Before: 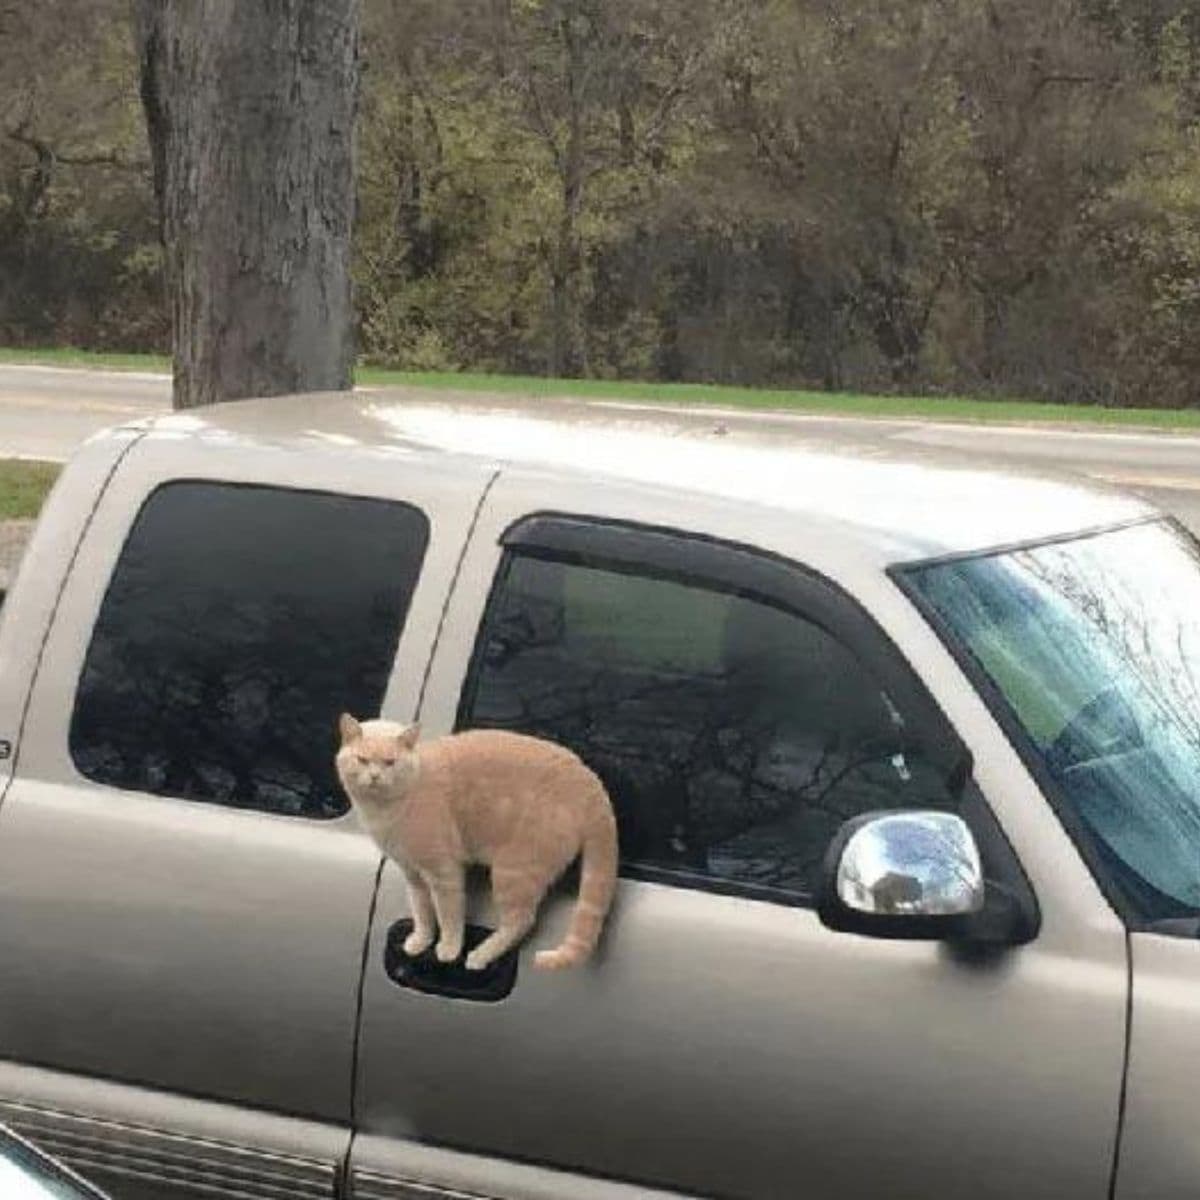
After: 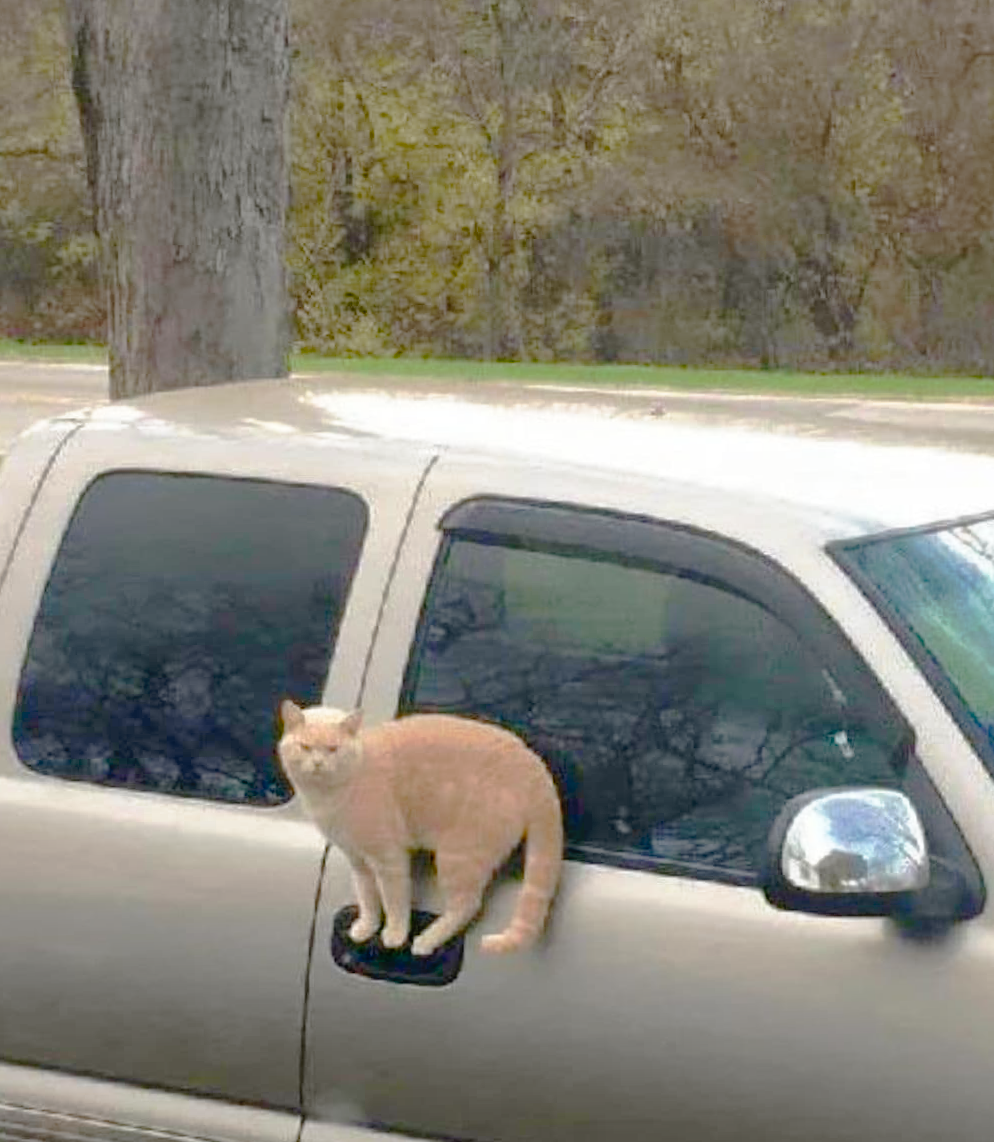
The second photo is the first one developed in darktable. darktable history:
shadows and highlights: on, module defaults
crop and rotate: angle 1°, left 4.281%, top 0.642%, right 11.383%, bottom 2.486%
tone curve: curves: ch0 [(0, 0) (0.003, 0.007) (0.011, 0.011) (0.025, 0.021) (0.044, 0.04) (0.069, 0.07) (0.1, 0.129) (0.136, 0.187) (0.177, 0.254) (0.224, 0.325) (0.277, 0.398) (0.335, 0.461) (0.399, 0.513) (0.468, 0.571) (0.543, 0.624) (0.623, 0.69) (0.709, 0.777) (0.801, 0.86) (0.898, 0.953) (1, 1)], preserve colors none
color balance rgb: perceptual saturation grading › global saturation 35%, perceptual saturation grading › highlights -25%, perceptual saturation grading › shadows 50%
